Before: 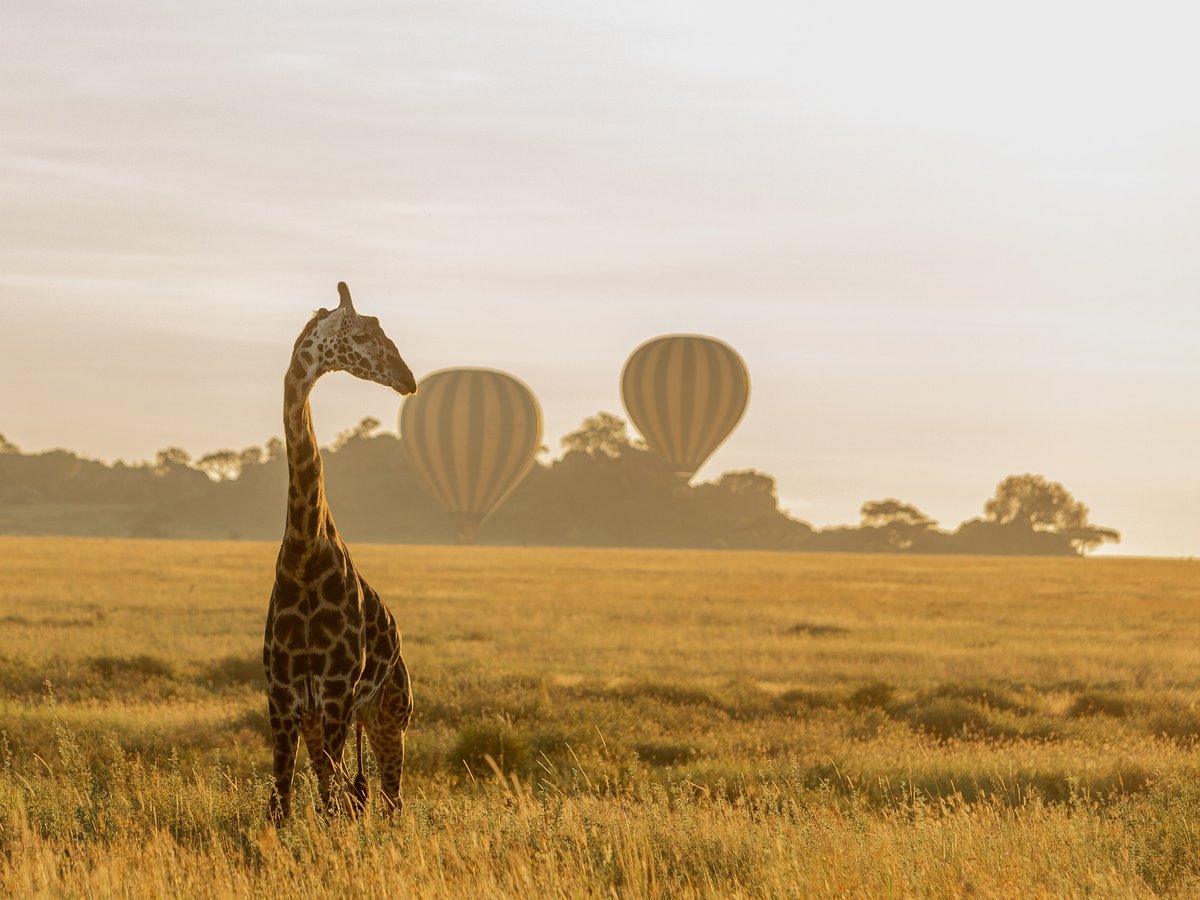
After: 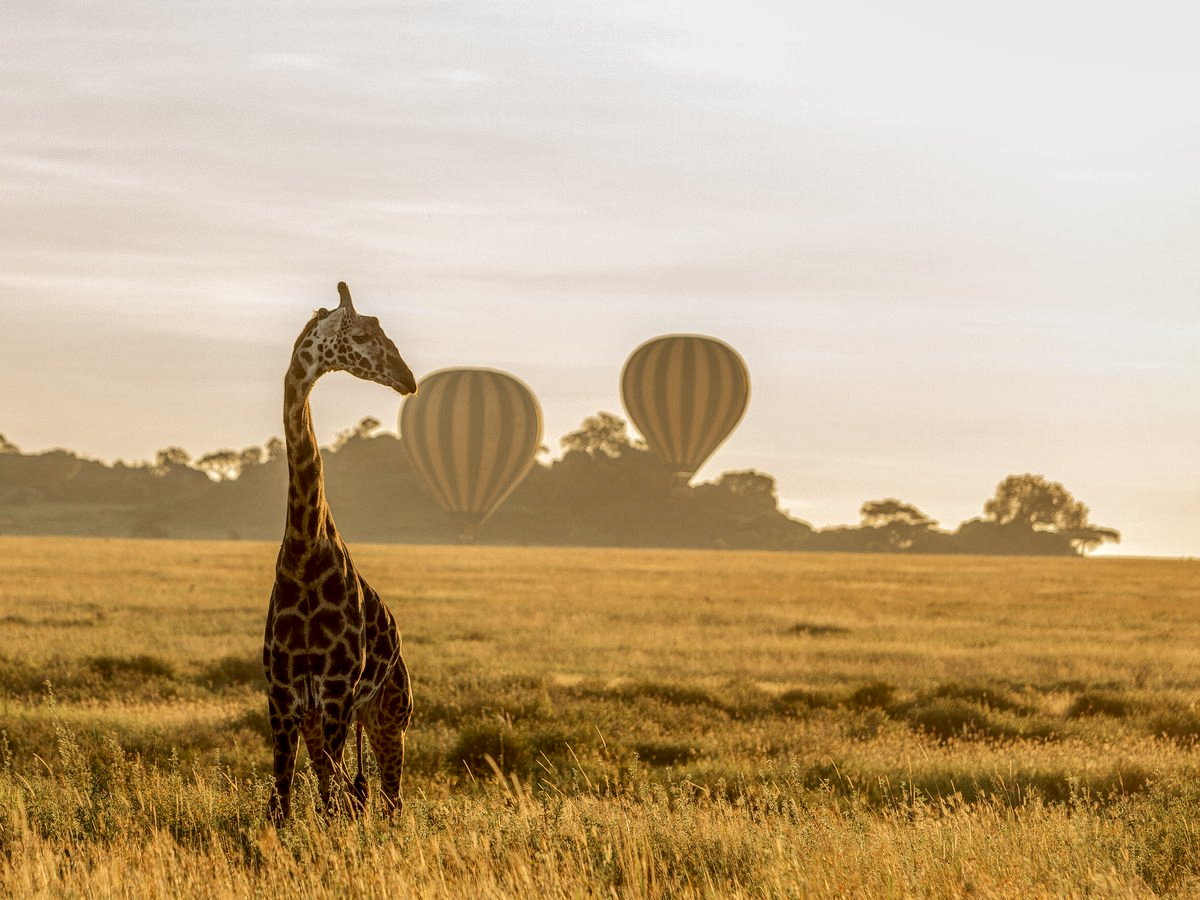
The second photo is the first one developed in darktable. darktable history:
local contrast: highlights 26%, detail 150%
